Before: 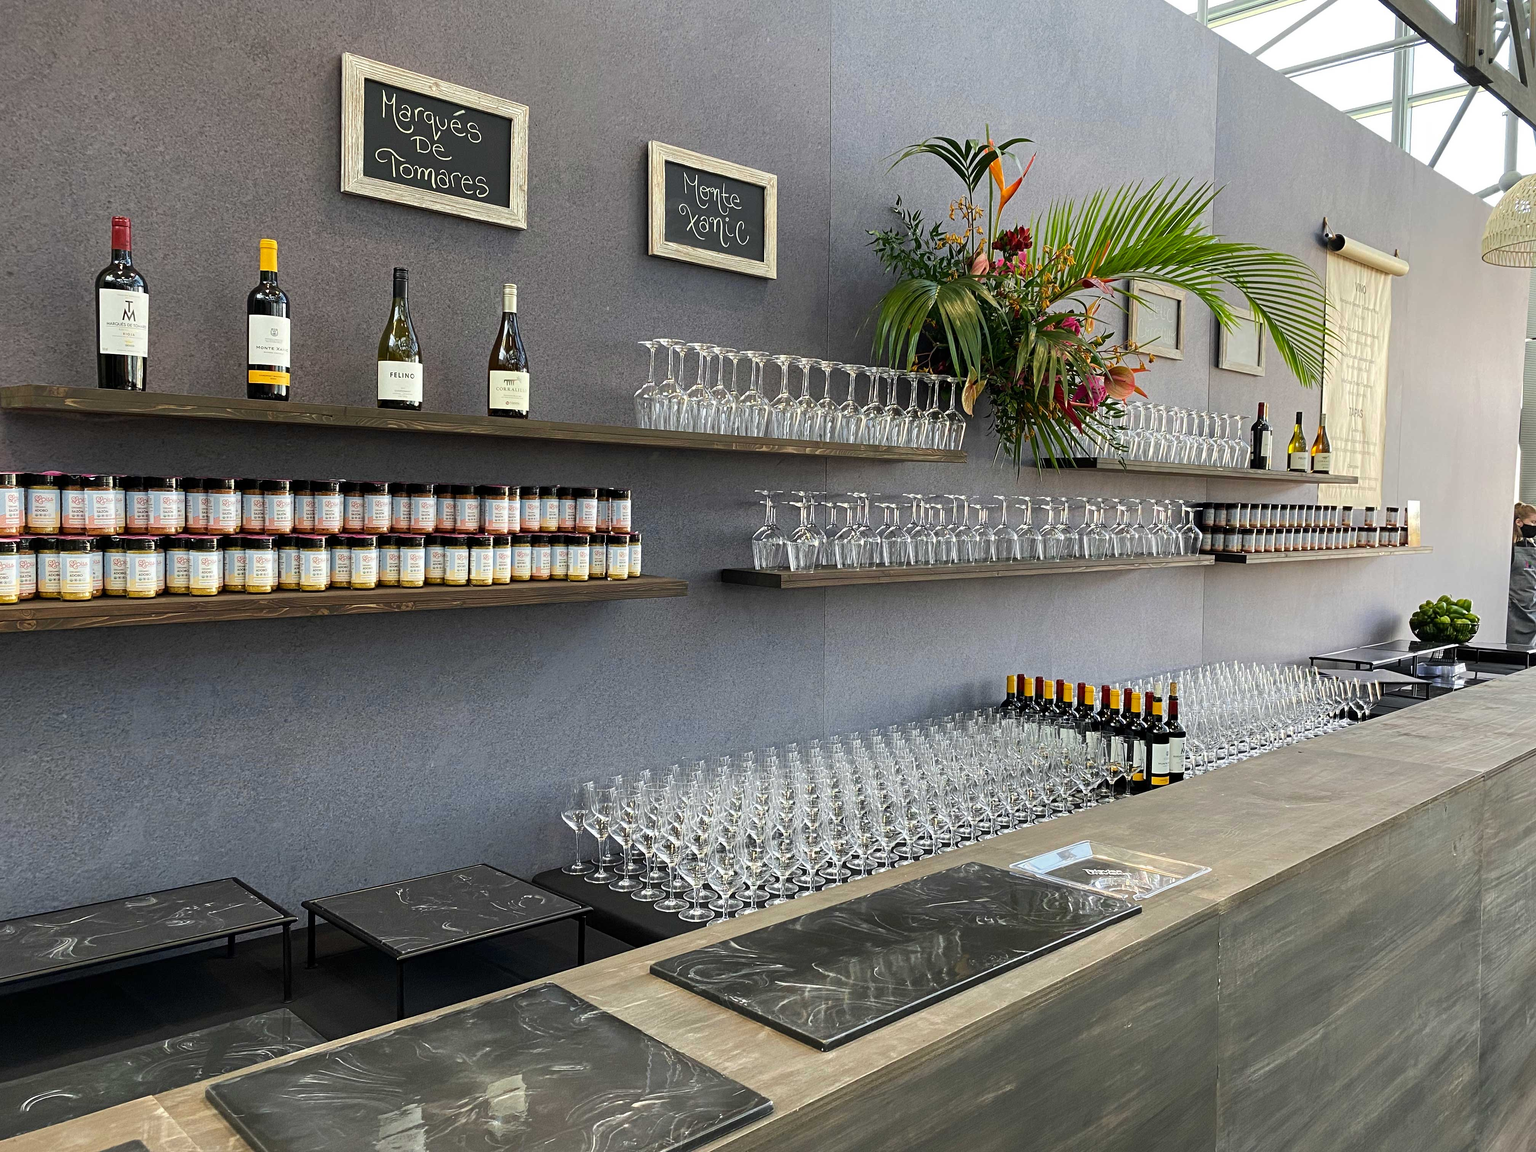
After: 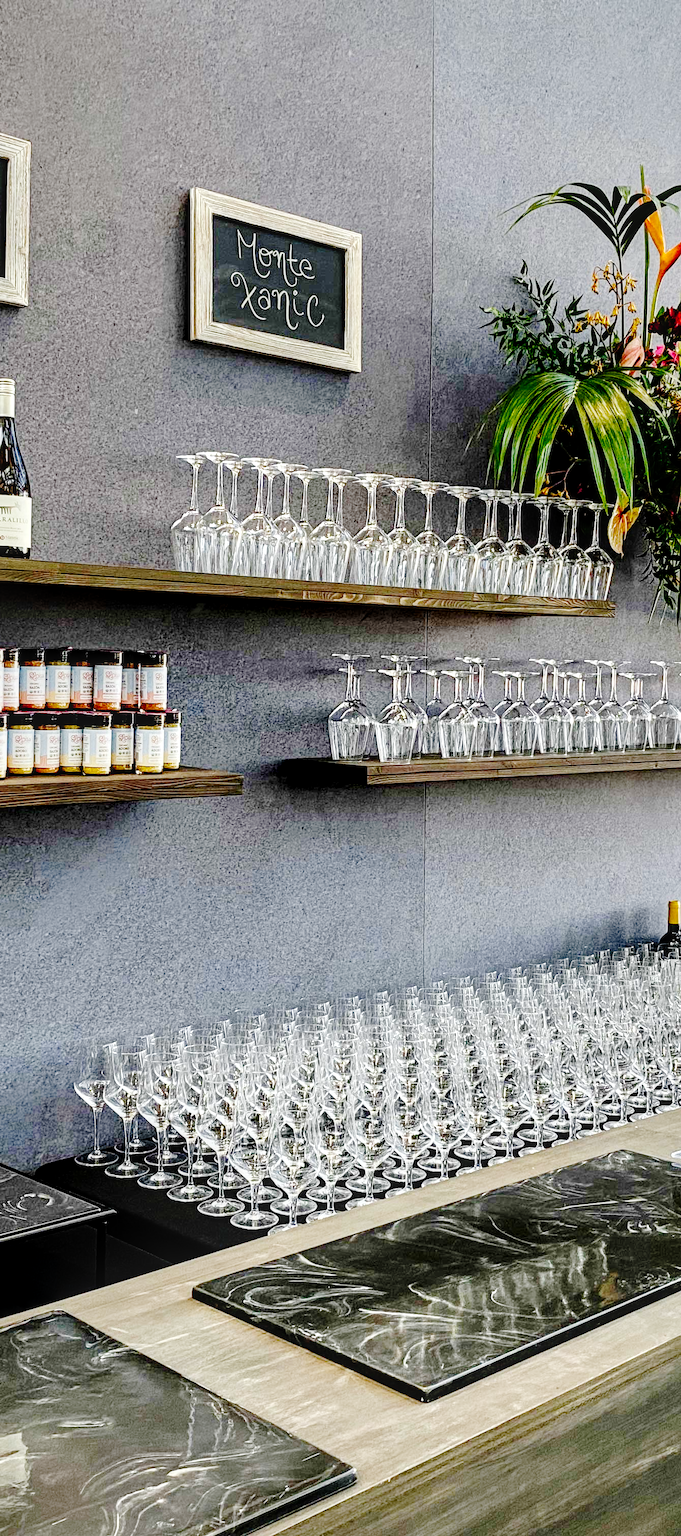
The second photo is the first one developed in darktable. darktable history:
local contrast: detail 130%
base curve: curves: ch0 [(0, 0) (0.036, 0.01) (0.123, 0.254) (0.258, 0.504) (0.507, 0.748) (1, 1)], preserve colors none
crop: left 32.948%, right 33.763%
shadows and highlights: soften with gaussian
exposure: compensate highlight preservation false
vignetting: fall-off start 73.33%, brightness -0.238, saturation 0.134
